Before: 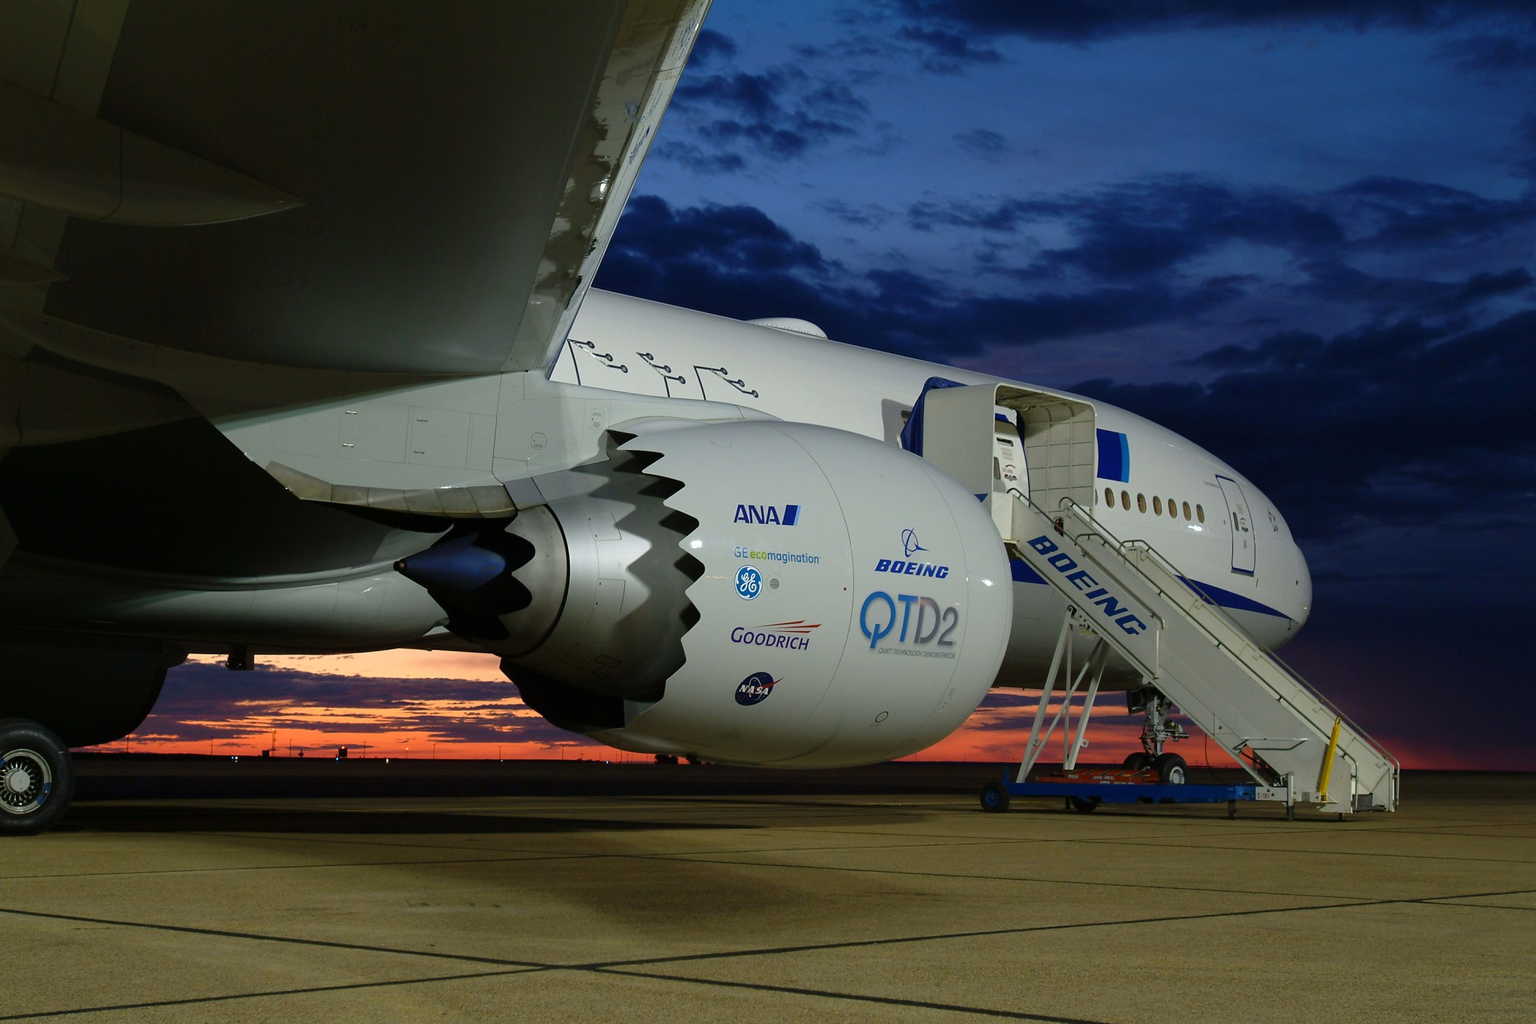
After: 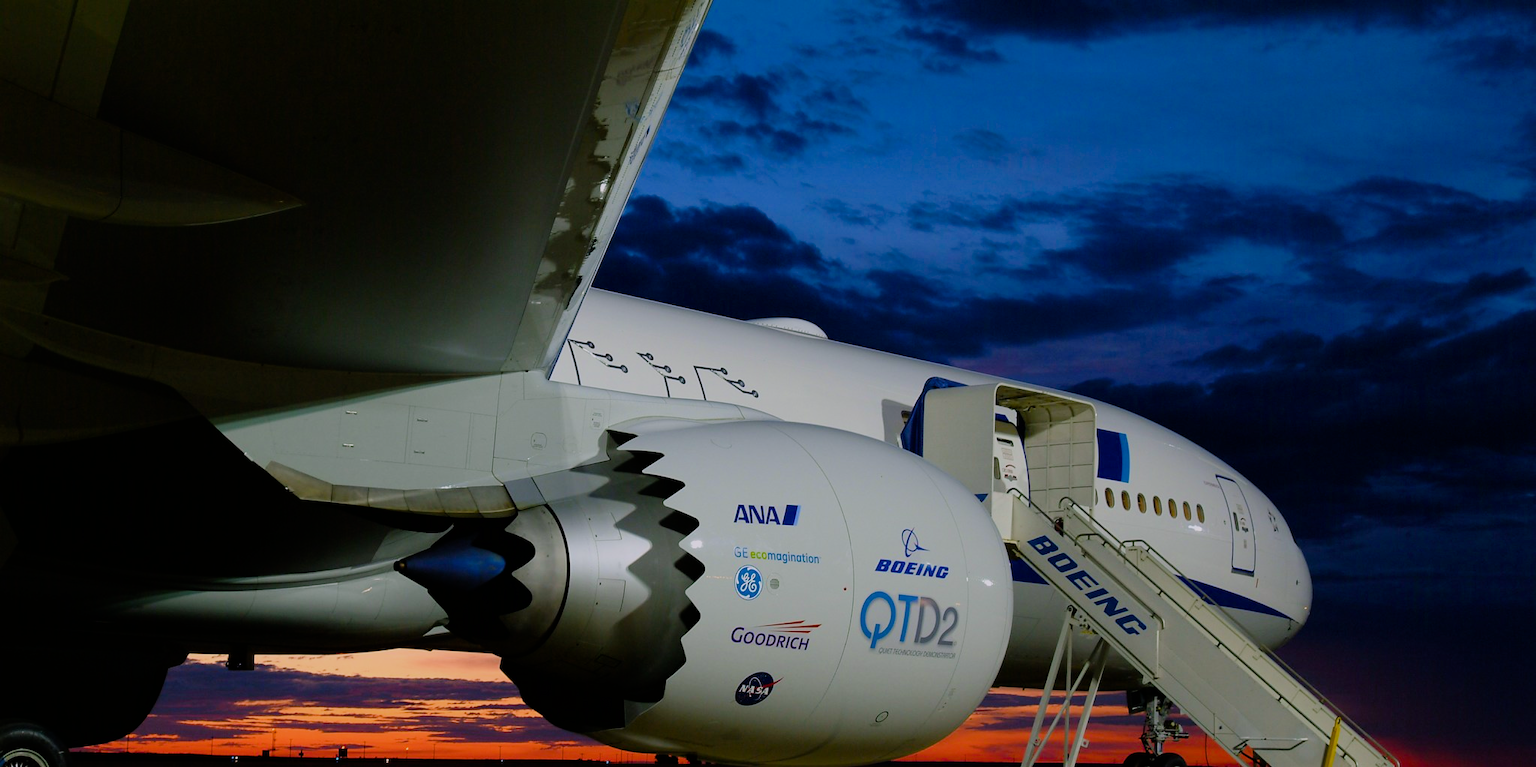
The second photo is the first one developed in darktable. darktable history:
crop: bottom 24.992%
filmic rgb: black relative exposure -7.65 EV, white relative exposure 4.56 EV, hardness 3.61, color science v6 (2022)
color balance rgb: power › hue 74.3°, highlights gain › chroma 2.055%, highlights gain › hue 291.33°, perceptual saturation grading › global saturation 25.858%, perceptual saturation grading › highlights -28.053%, perceptual saturation grading › shadows 33.523%, global vibrance 20%
